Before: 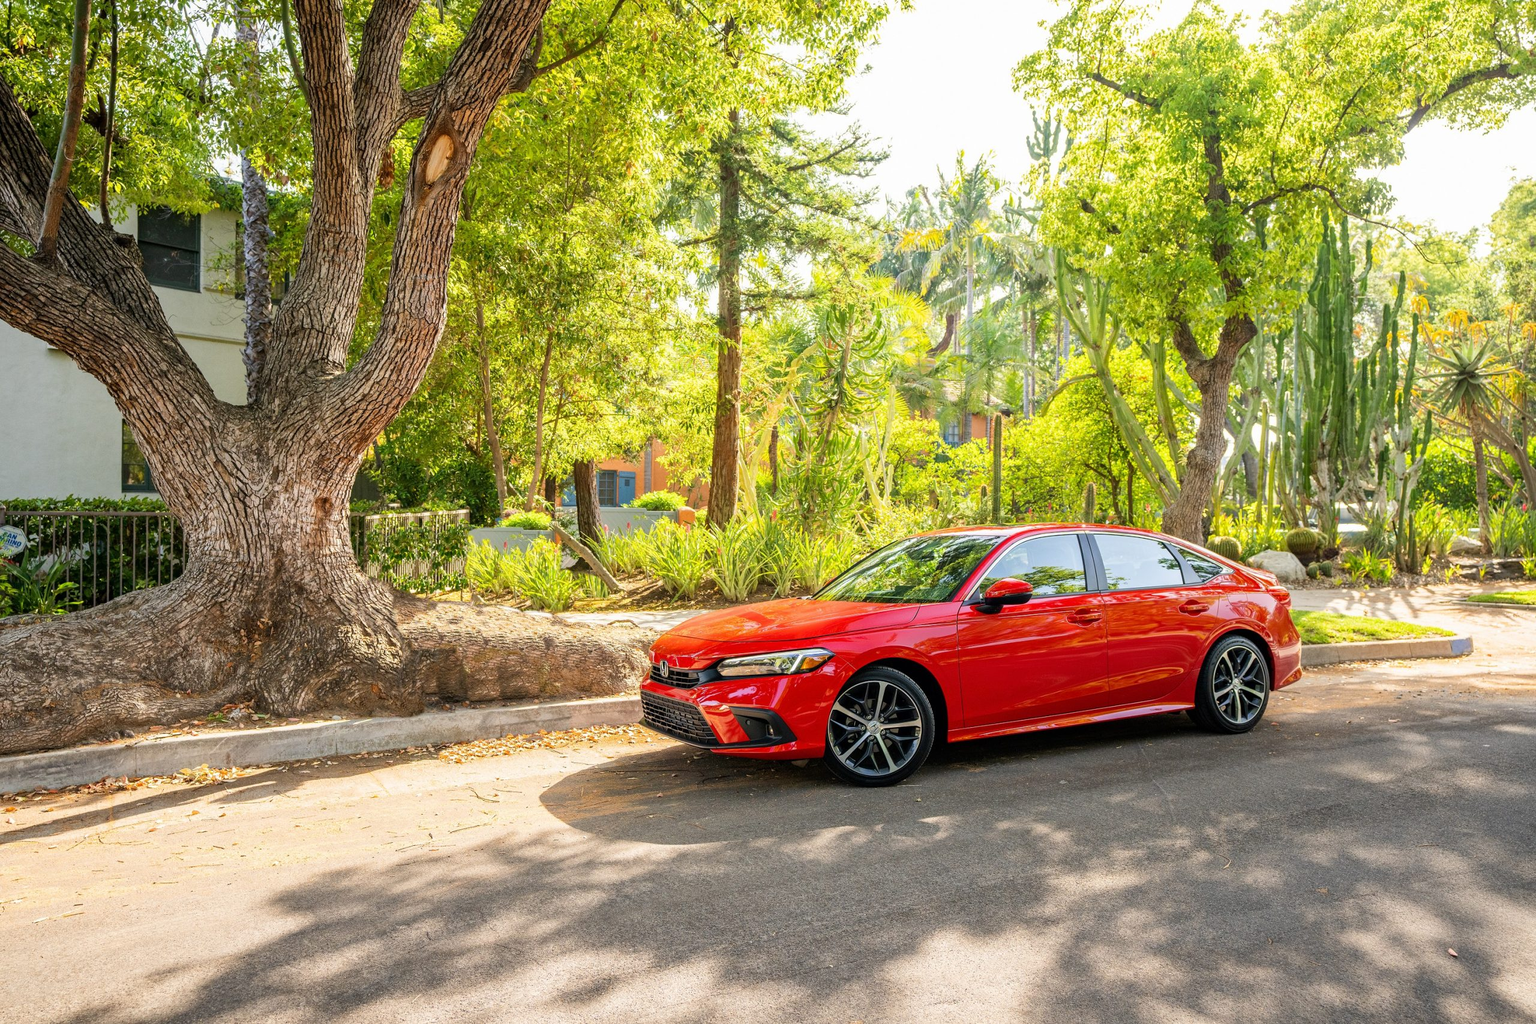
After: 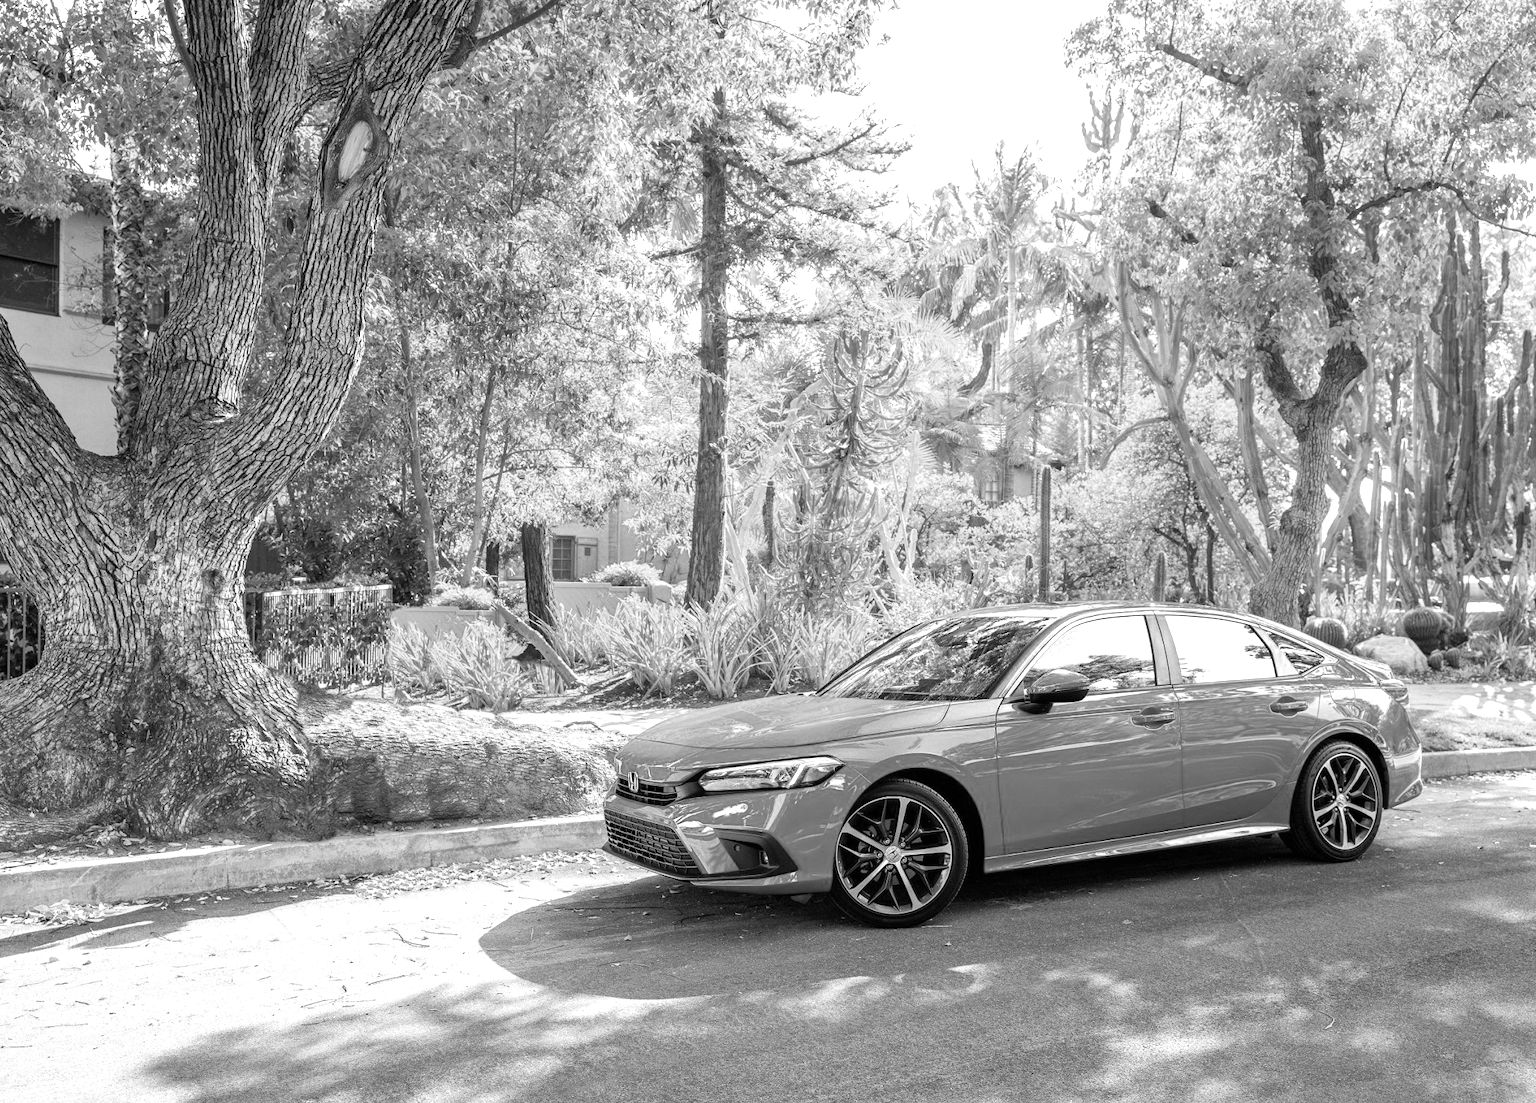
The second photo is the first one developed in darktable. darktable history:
color zones: curves: ch0 [(0, 0.613) (0.01, 0.613) (0.245, 0.448) (0.498, 0.529) (0.642, 0.665) (0.879, 0.777) (0.99, 0.613)]; ch1 [(0, 0) (0.143, 0) (0.286, 0) (0.429, 0) (0.571, 0) (0.714, 0) (0.857, 0)]
exposure: exposure 0.495 EV, compensate highlight preservation false
crop: left 9.932%, top 3.642%, right 9.213%, bottom 9.273%
